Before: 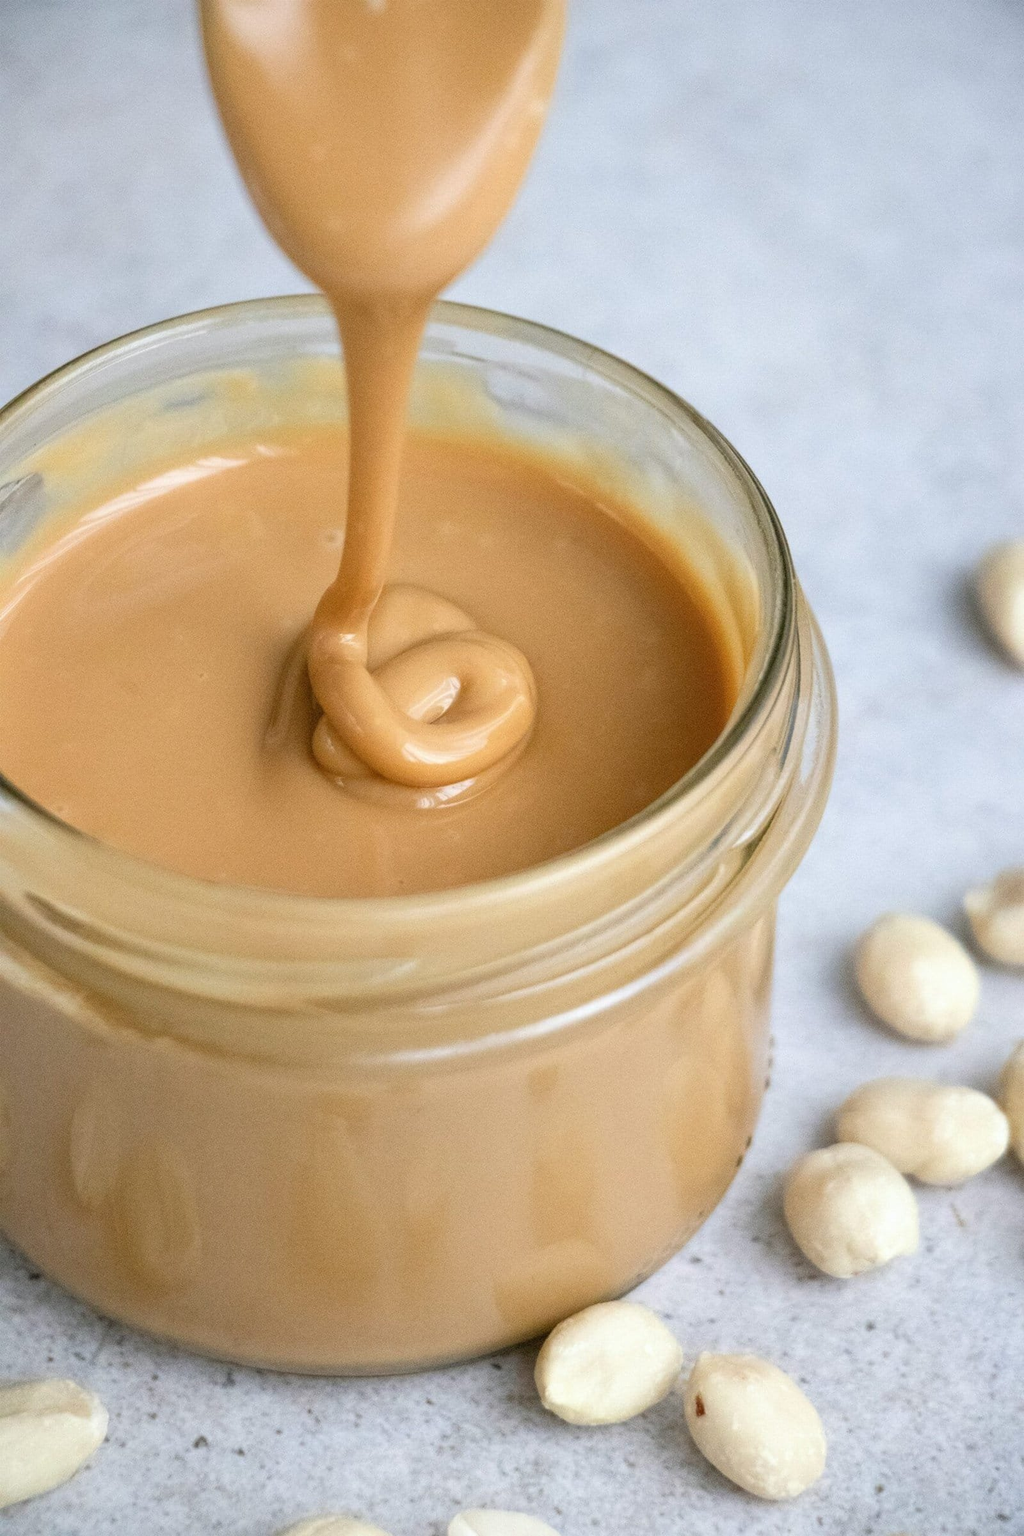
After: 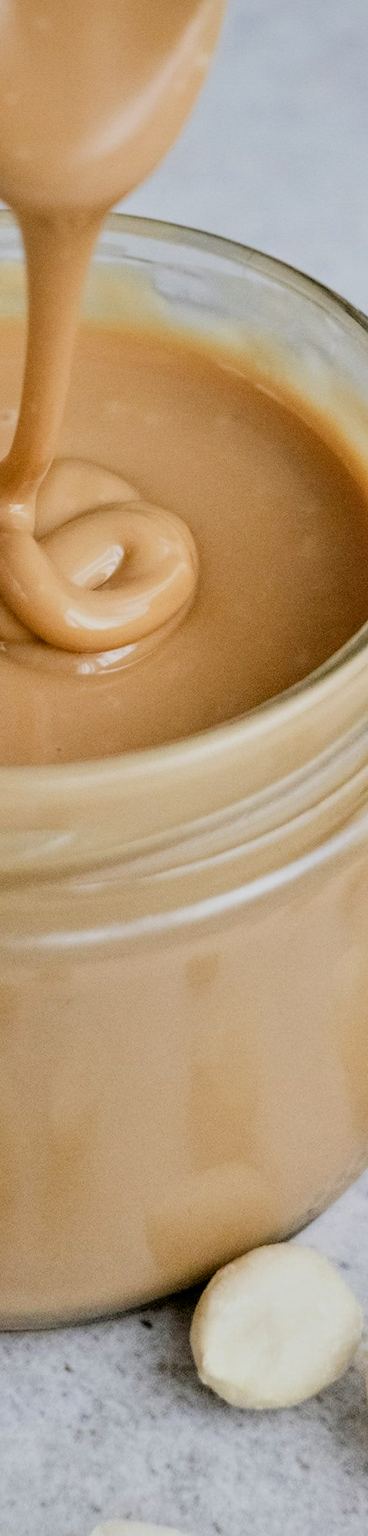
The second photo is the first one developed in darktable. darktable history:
filmic rgb: black relative exposure -7.32 EV, white relative exposure 5.09 EV, hardness 3.2
rotate and perspective: rotation 0.72°, lens shift (vertical) -0.352, lens shift (horizontal) -0.051, crop left 0.152, crop right 0.859, crop top 0.019, crop bottom 0.964
crop: left 28.583%, right 29.231%
contrast equalizer: y [[0.545, 0.572, 0.59, 0.59, 0.571, 0.545], [0.5 ×6], [0.5 ×6], [0 ×6], [0 ×6]]
